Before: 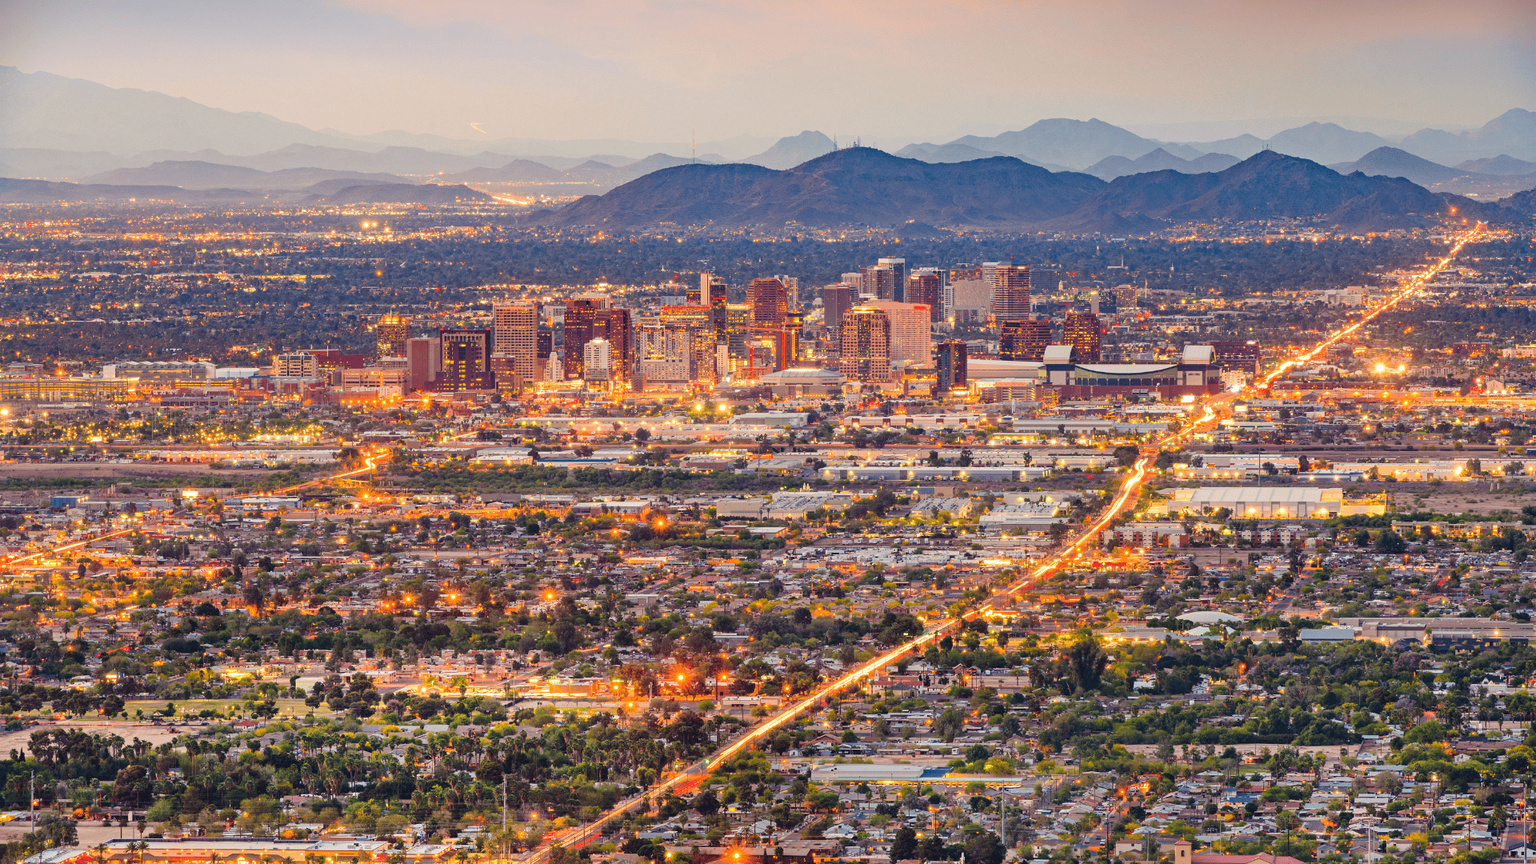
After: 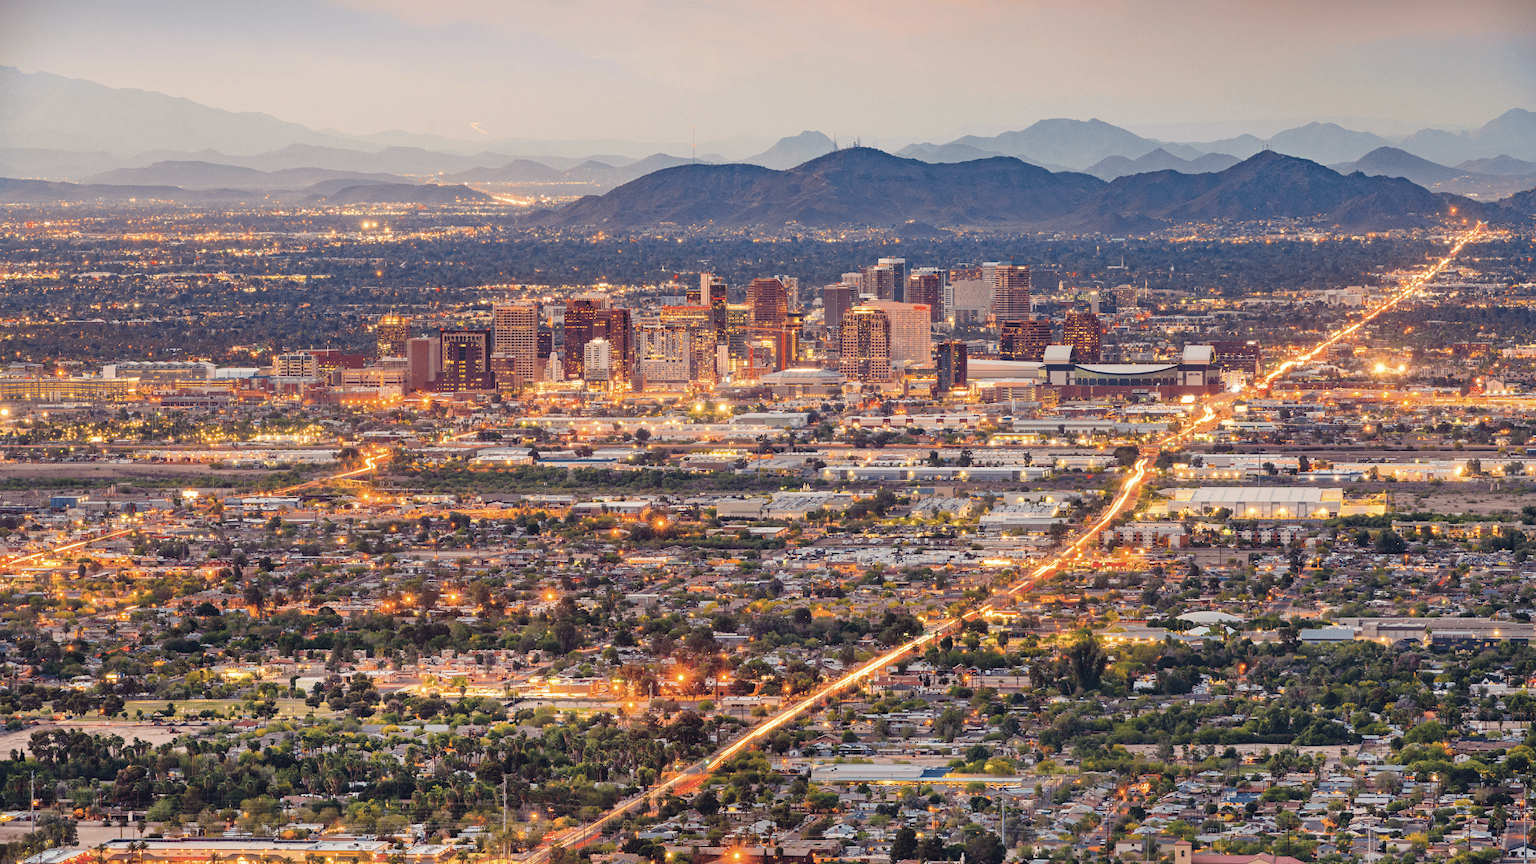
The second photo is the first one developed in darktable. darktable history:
color correction: highlights b* -0.008, saturation 0.813
